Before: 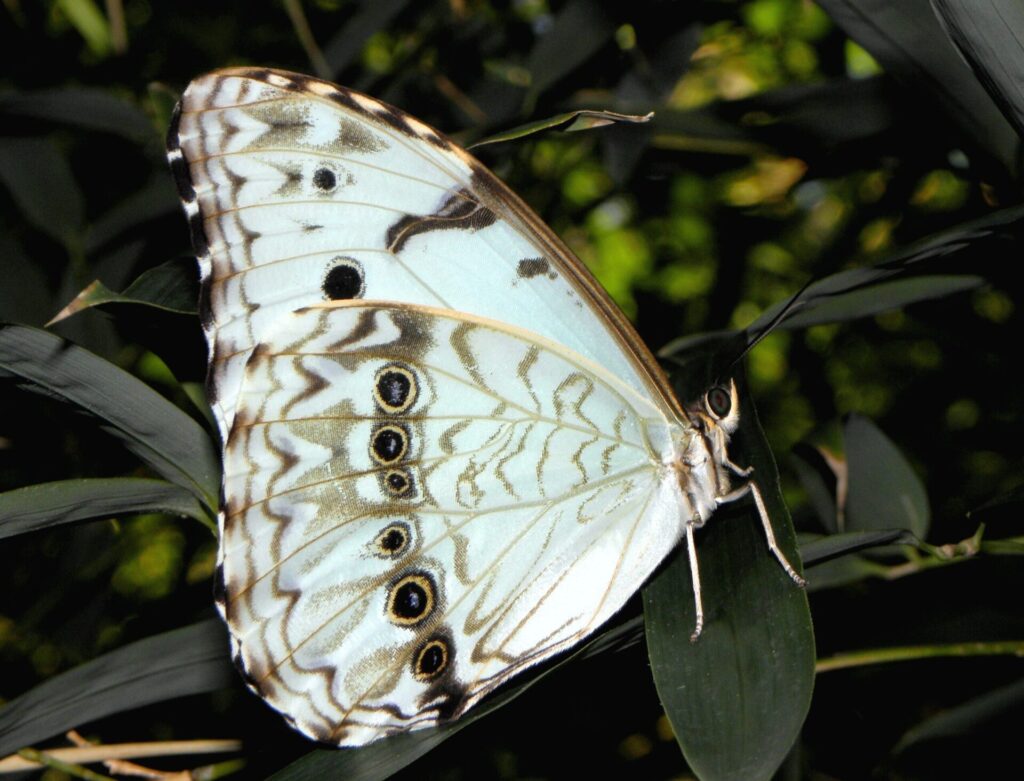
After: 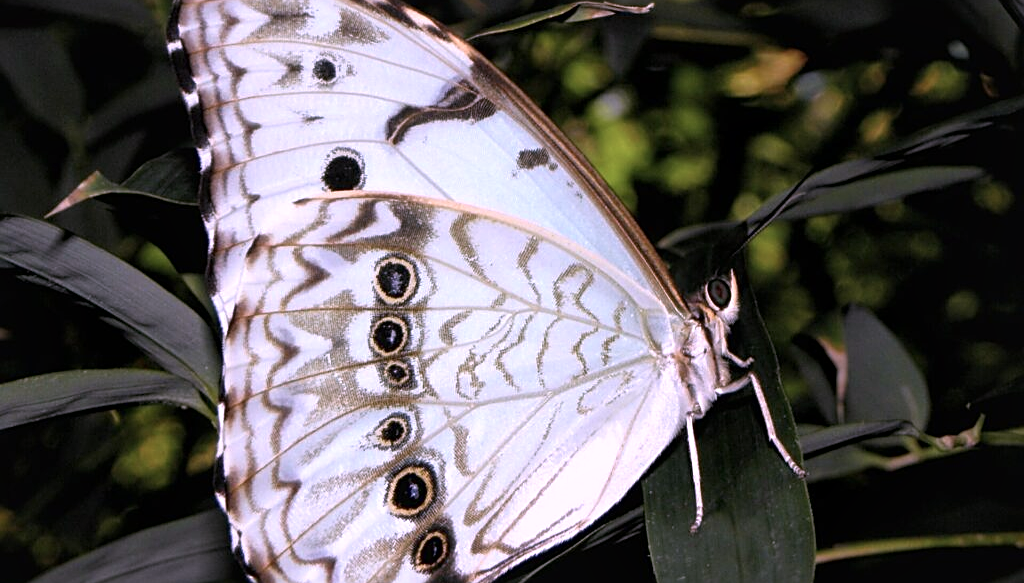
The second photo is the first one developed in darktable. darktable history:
local contrast: mode bilateral grid, contrast 20, coarseness 50, detail 119%, midtone range 0.2
color correction: highlights a* 15.4, highlights b* -20.6
sharpen: on, module defaults
crop: top 13.97%, bottom 11.36%
